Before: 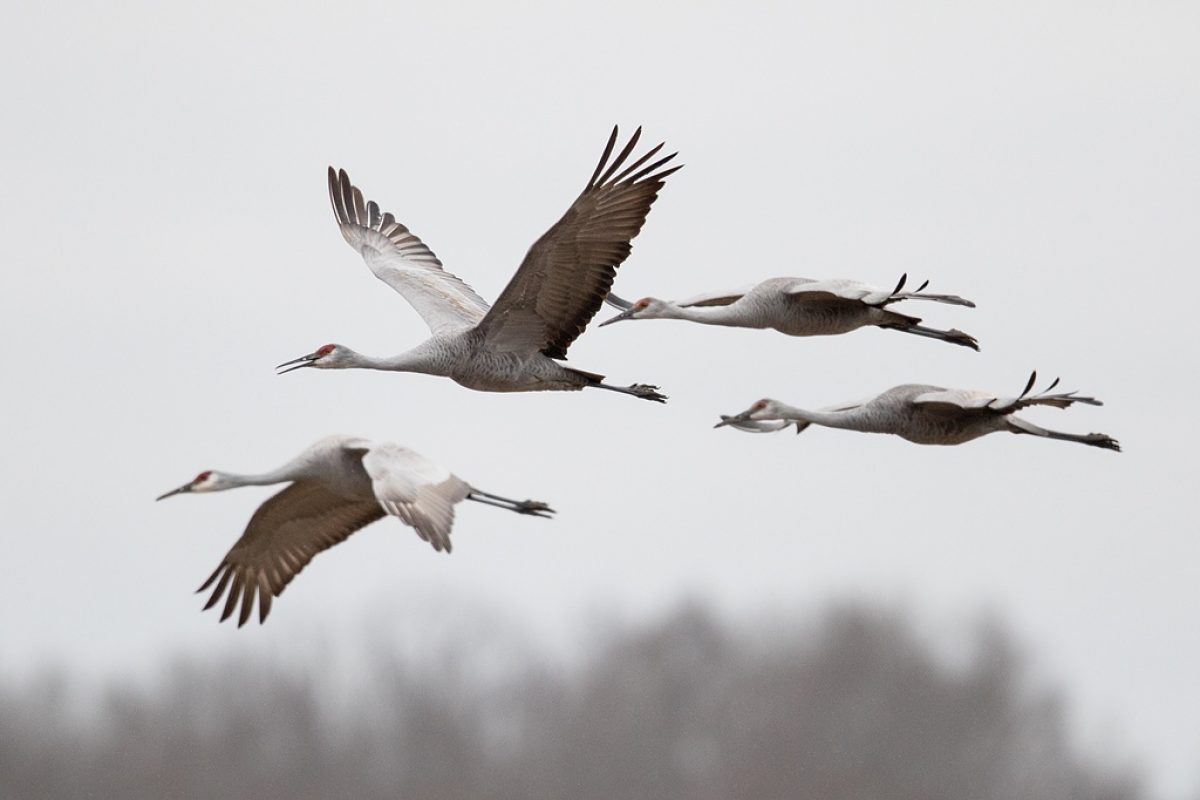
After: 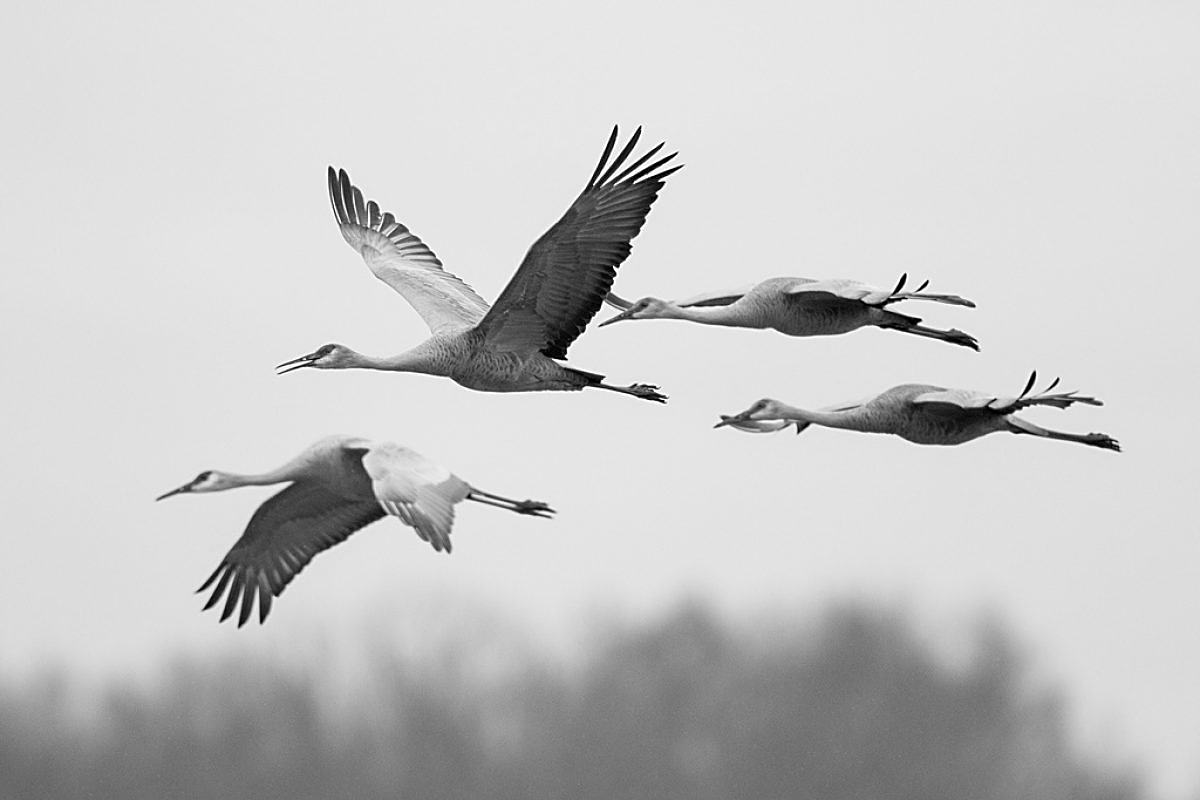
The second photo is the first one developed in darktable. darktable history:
sharpen: on, module defaults
monochrome: a 0, b 0, size 0.5, highlights 0.57
